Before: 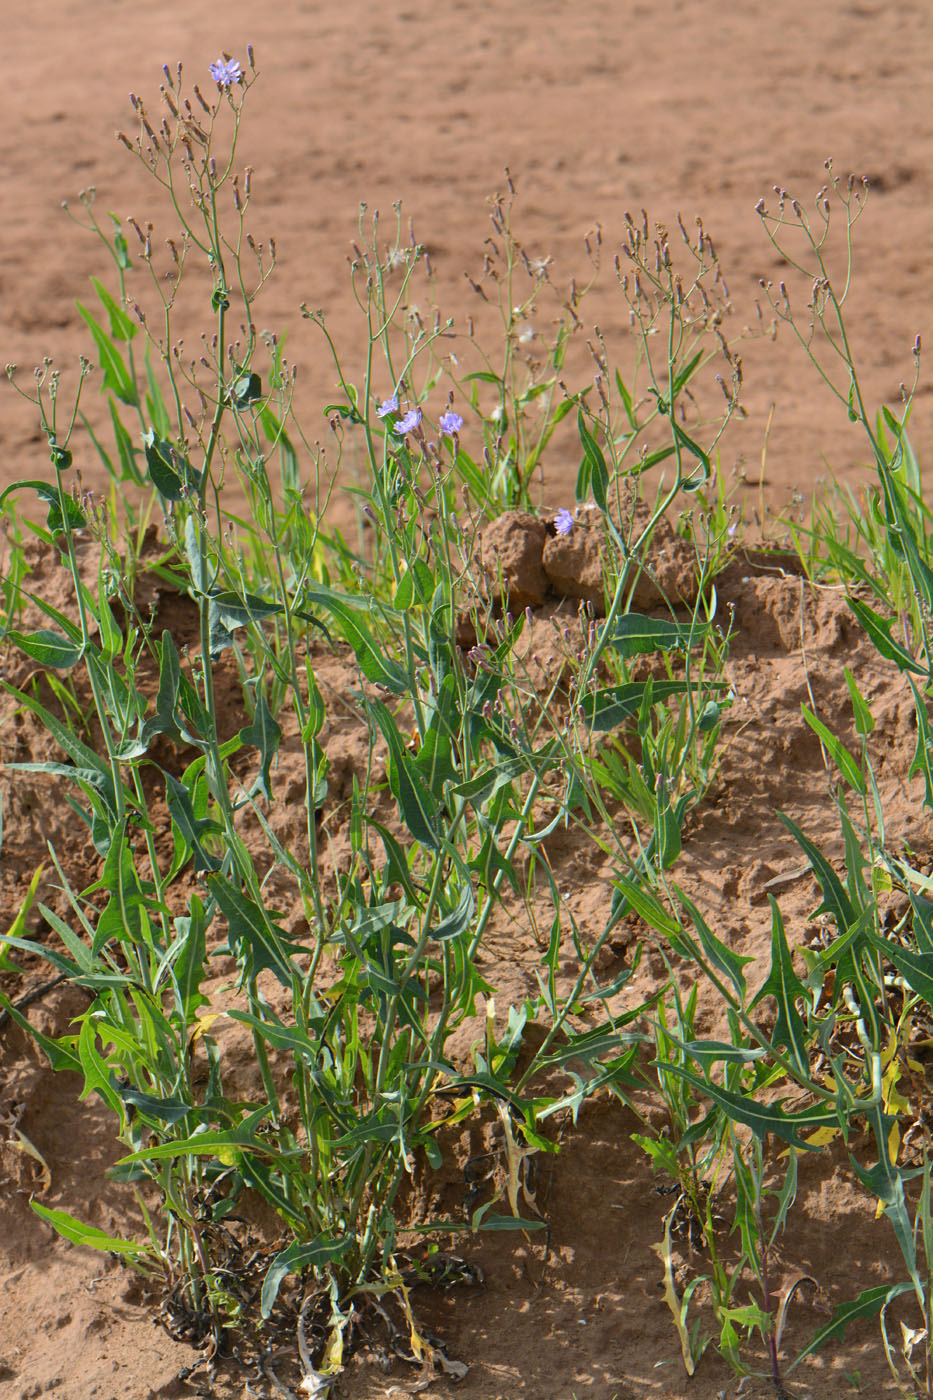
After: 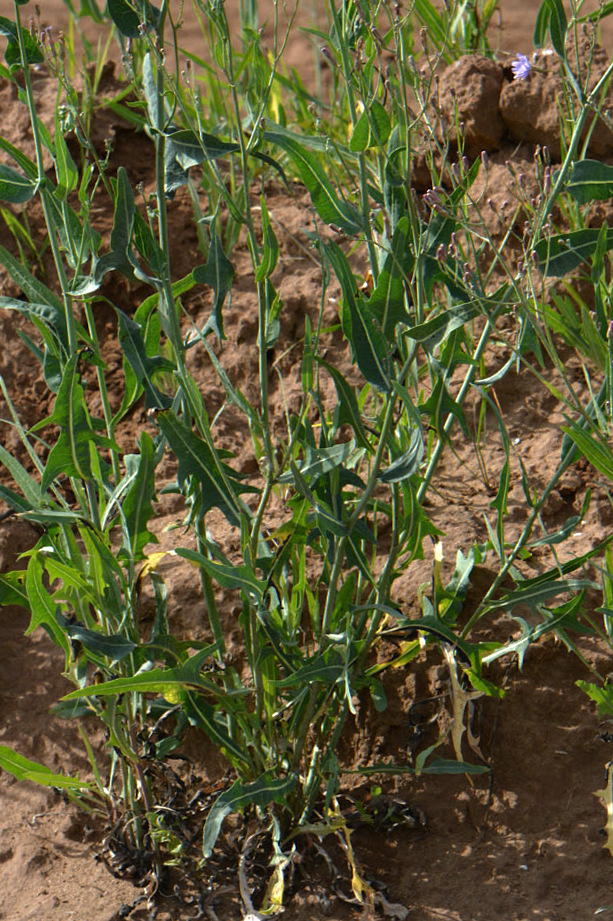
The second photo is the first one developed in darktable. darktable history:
base curve: curves: ch0 [(0, 0) (0.595, 0.418) (1, 1)]
crop and rotate: angle -1.15°, left 3.682%, top 32.18%, right 28.58%
tone equalizer: -8 EV -0.441 EV, -7 EV -0.407 EV, -6 EV -0.317 EV, -5 EV -0.235 EV, -3 EV 0.2 EV, -2 EV 0.335 EV, -1 EV 0.373 EV, +0 EV 0.416 EV, edges refinement/feathering 500, mask exposure compensation -1.57 EV, preserve details no
